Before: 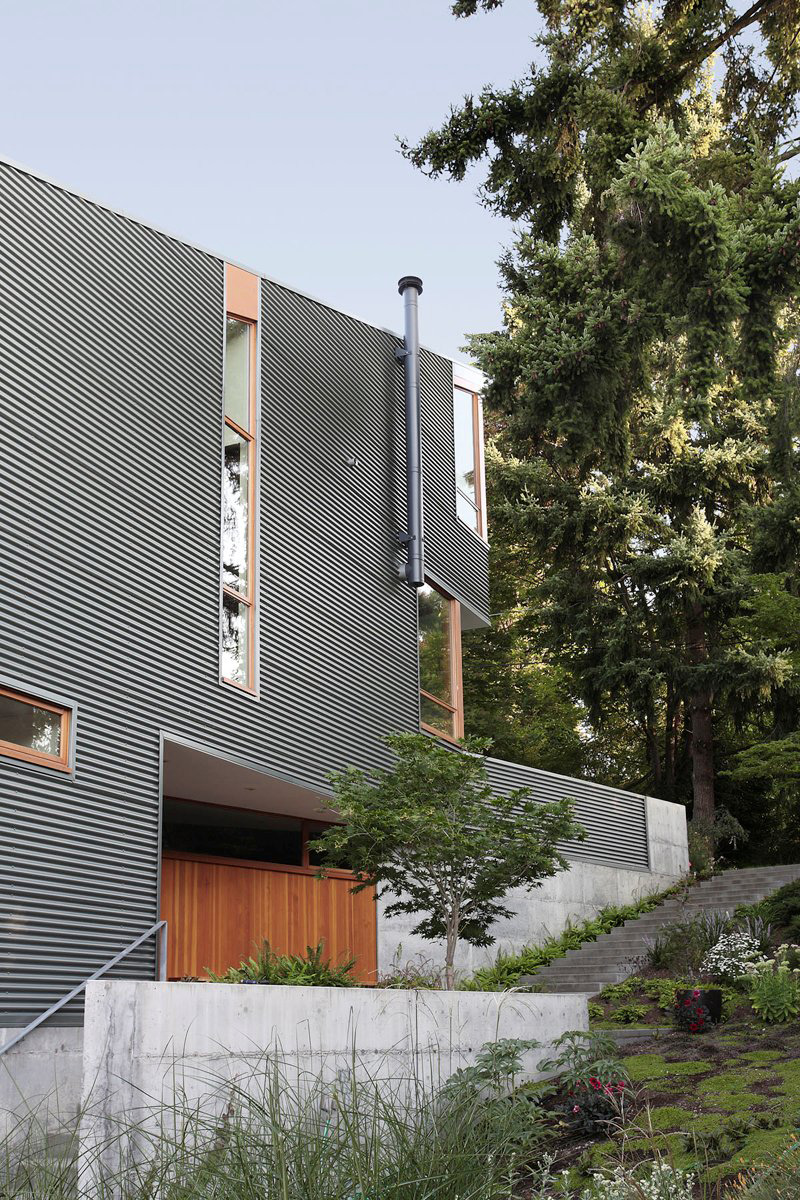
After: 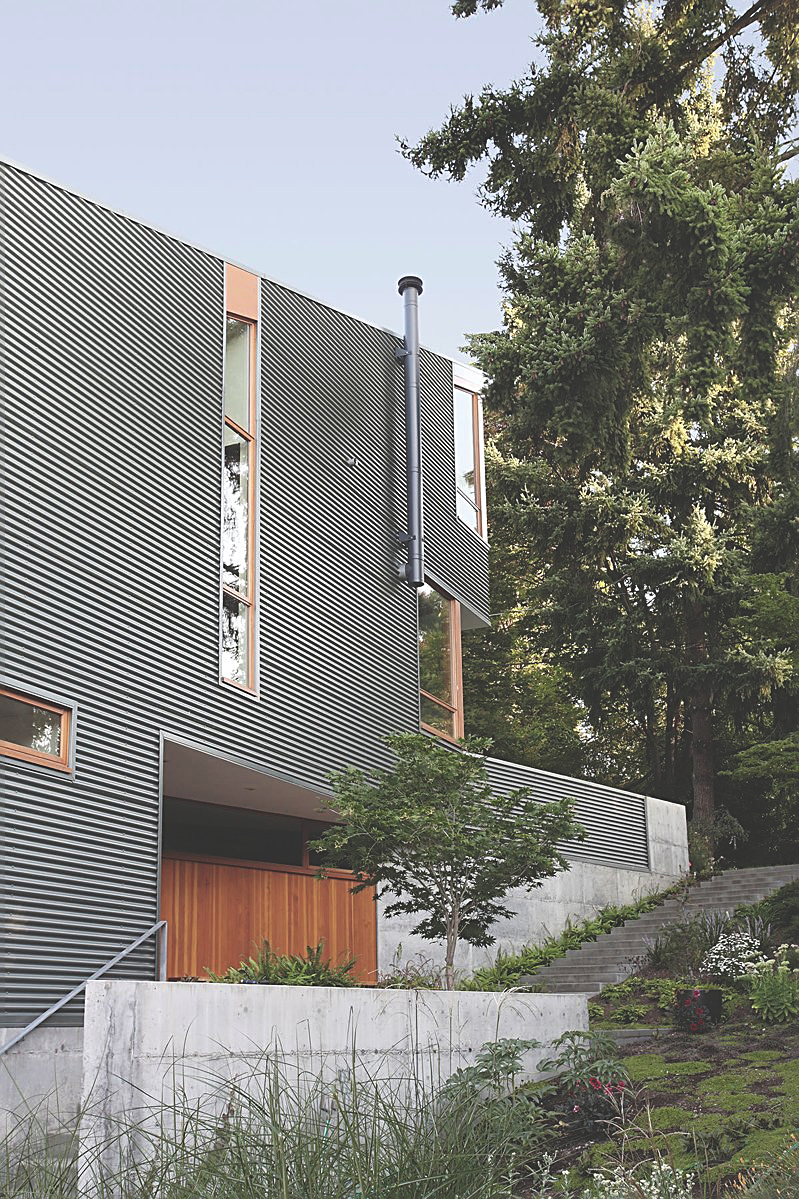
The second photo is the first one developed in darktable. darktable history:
sharpen: amount 0.546
crop and rotate: left 0.117%, bottom 0.012%
exposure: black level correction -0.031, compensate highlight preservation false
